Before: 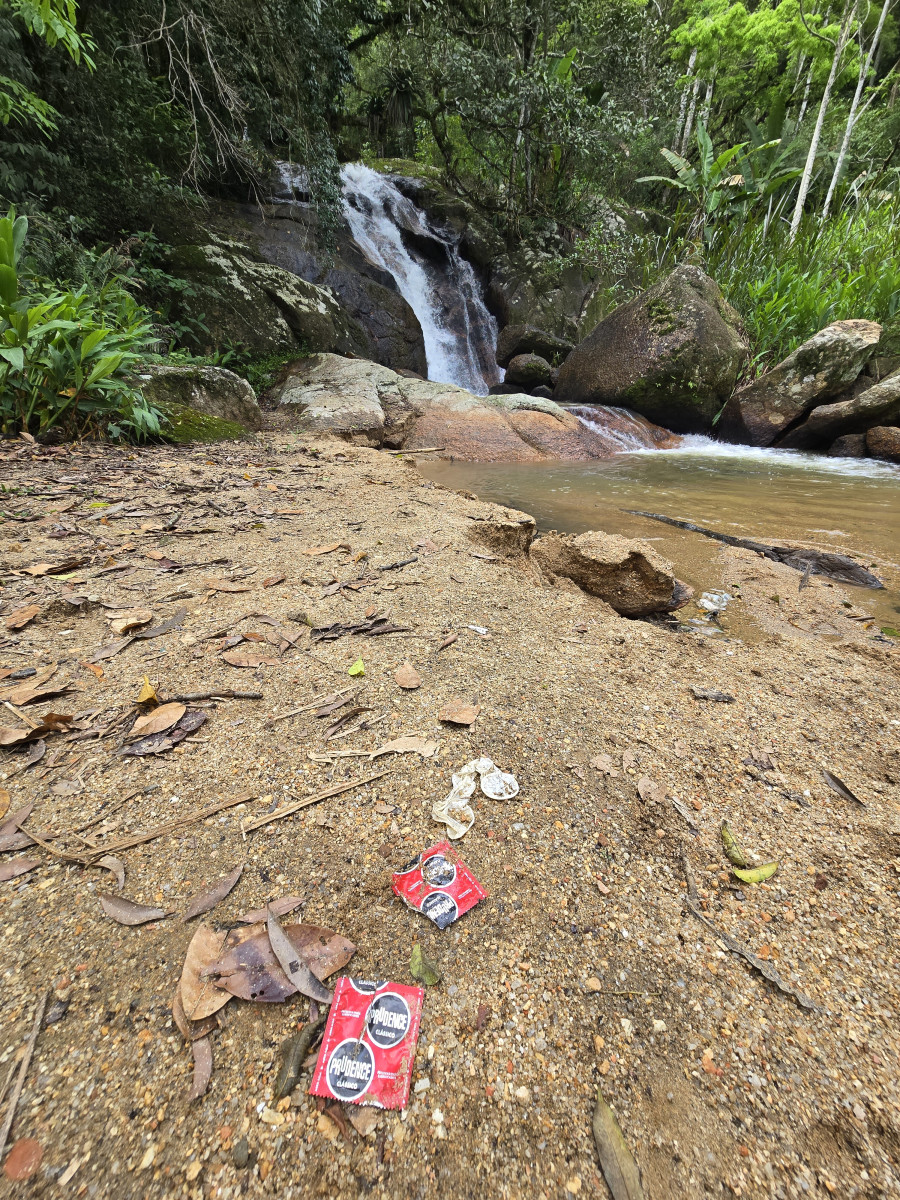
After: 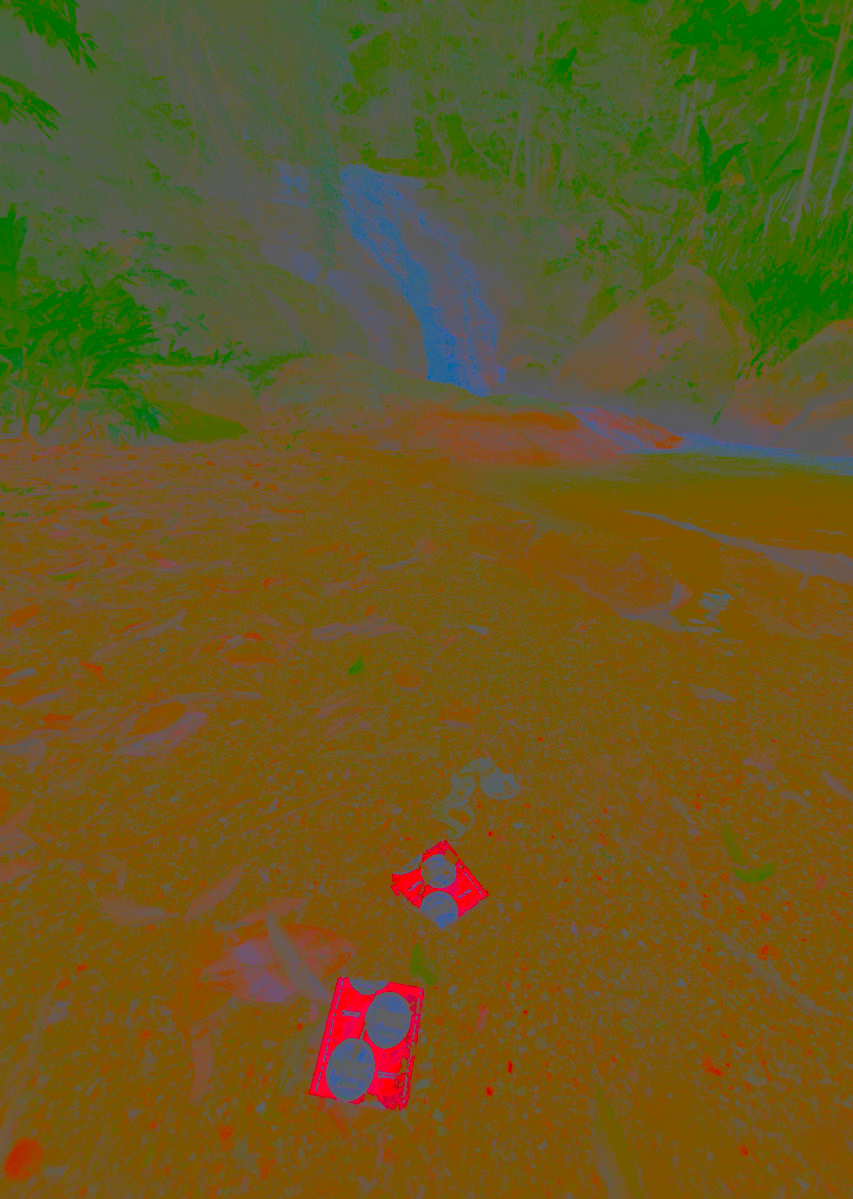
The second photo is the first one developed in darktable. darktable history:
color balance rgb: perceptual saturation grading › global saturation 31.129%
crop and rotate: left 0%, right 5.186%
contrast brightness saturation: contrast -0.976, brightness -0.175, saturation 0.736
